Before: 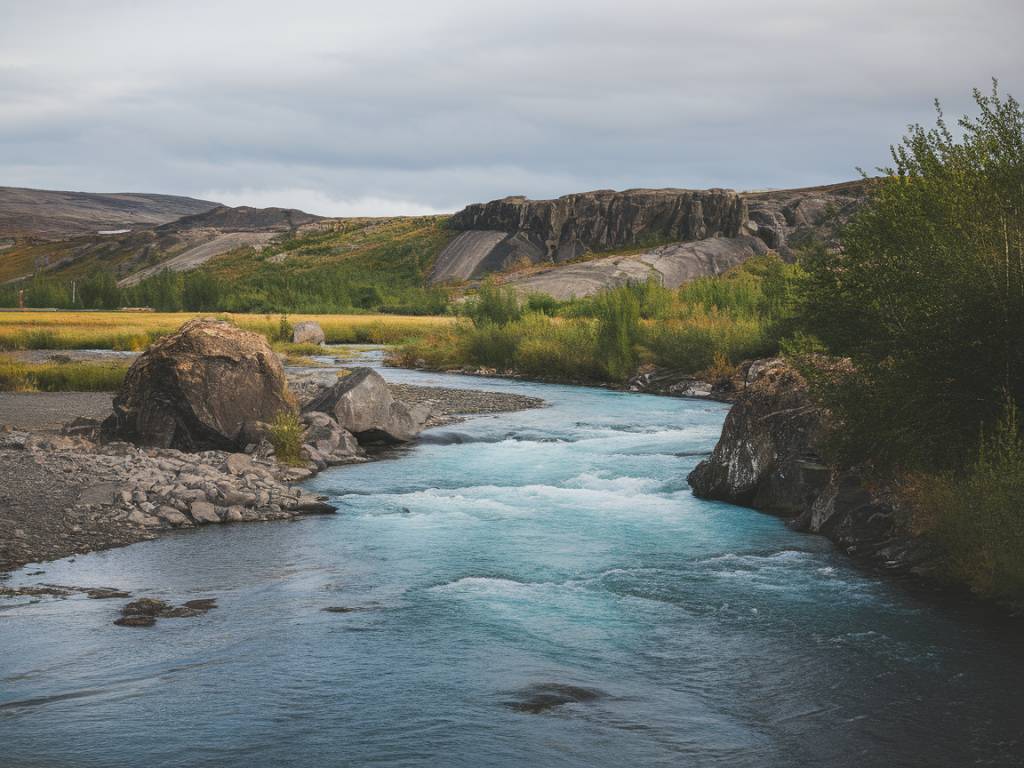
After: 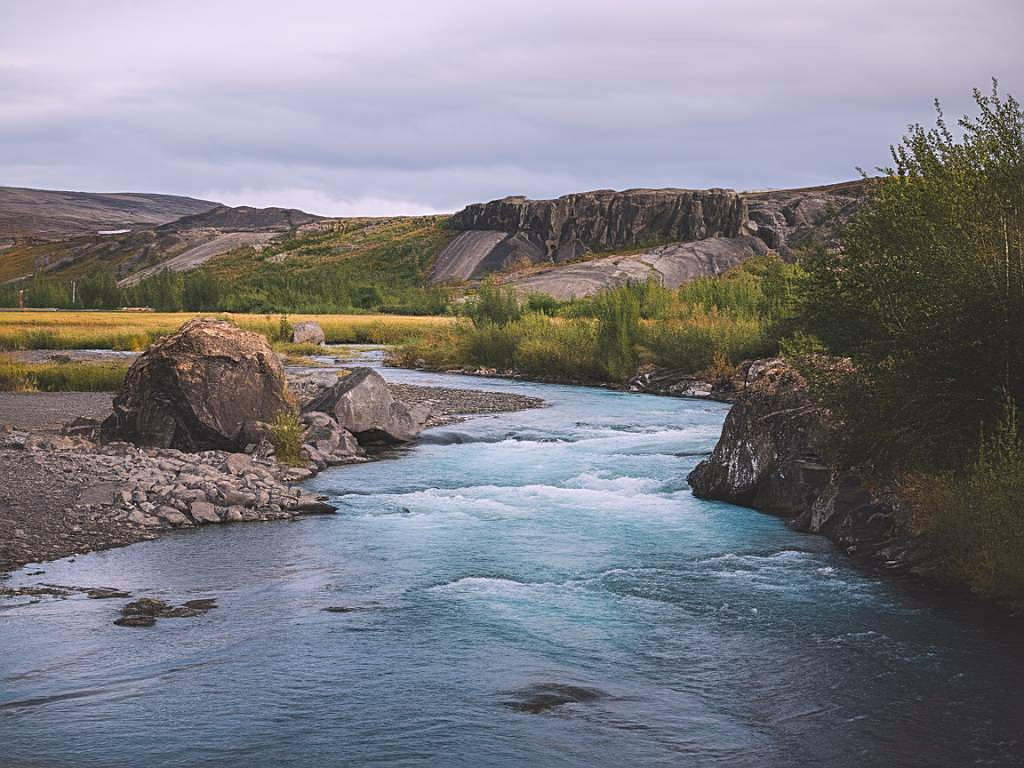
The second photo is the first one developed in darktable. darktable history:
white balance: red 1.05, blue 1.072
sharpen: amount 0.55
